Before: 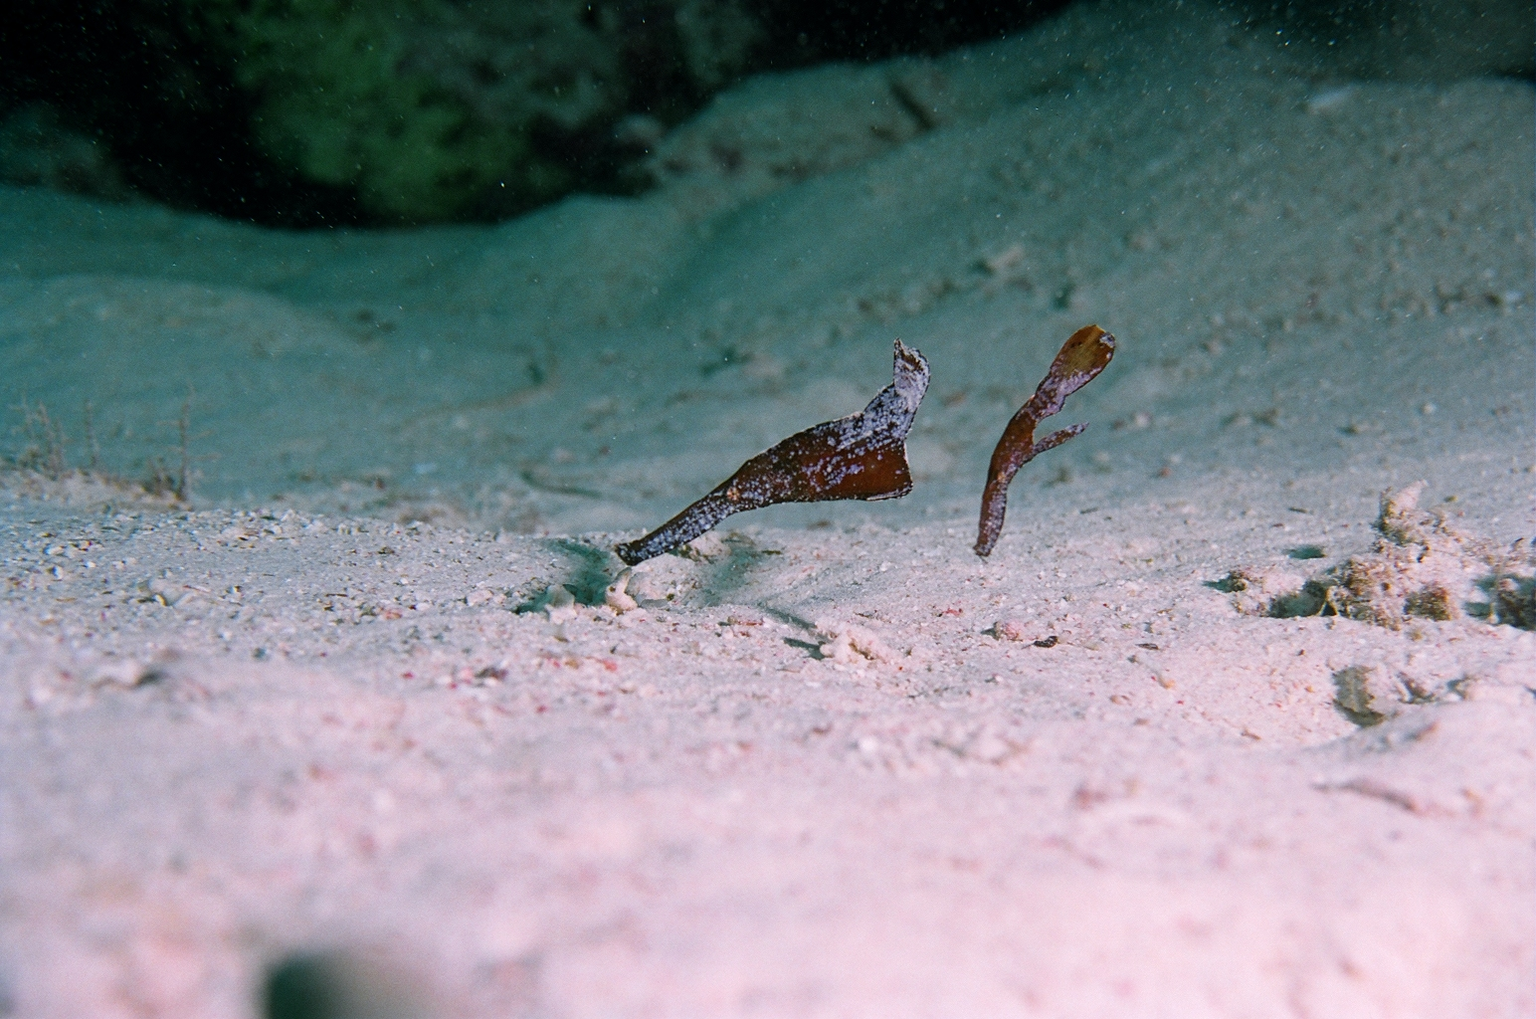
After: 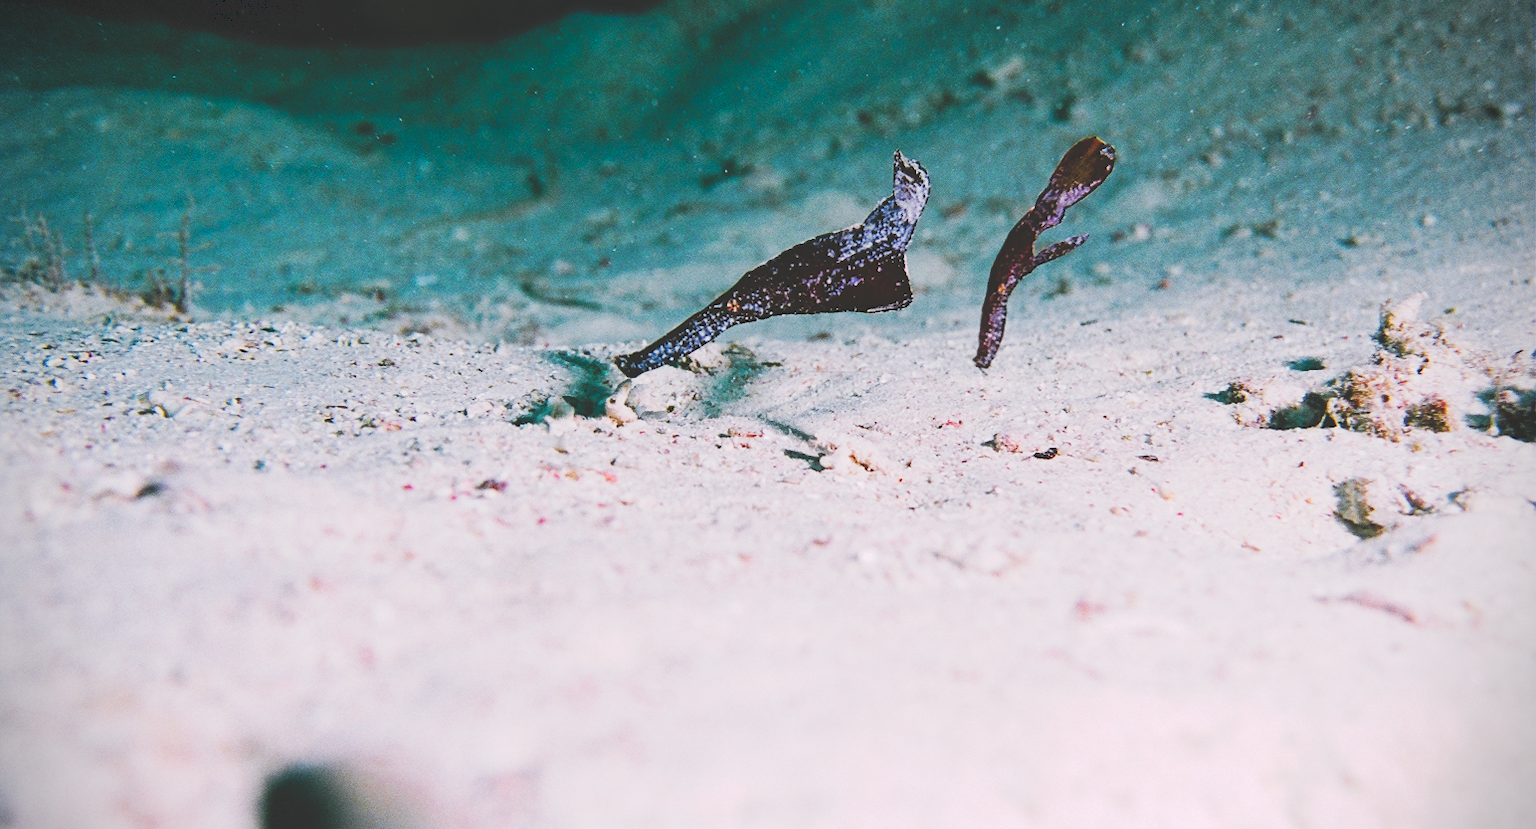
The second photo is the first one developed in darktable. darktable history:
crop and rotate: top 18.507%
vignetting: dithering 8-bit output, unbound false
tone curve: curves: ch0 [(0, 0) (0.003, 0.184) (0.011, 0.184) (0.025, 0.189) (0.044, 0.192) (0.069, 0.194) (0.1, 0.2) (0.136, 0.202) (0.177, 0.206) (0.224, 0.214) (0.277, 0.243) (0.335, 0.297) (0.399, 0.39) (0.468, 0.508) (0.543, 0.653) (0.623, 0.754) (0.709, 0.834) (0.801, 0.887) (0.898, 0.925) (1, 1)], preserve colors none
